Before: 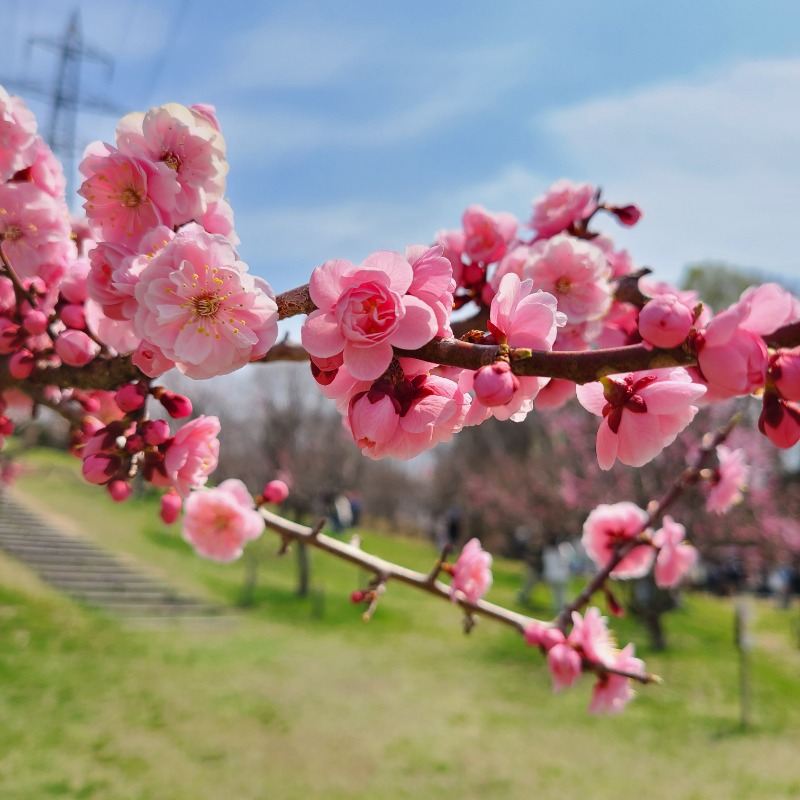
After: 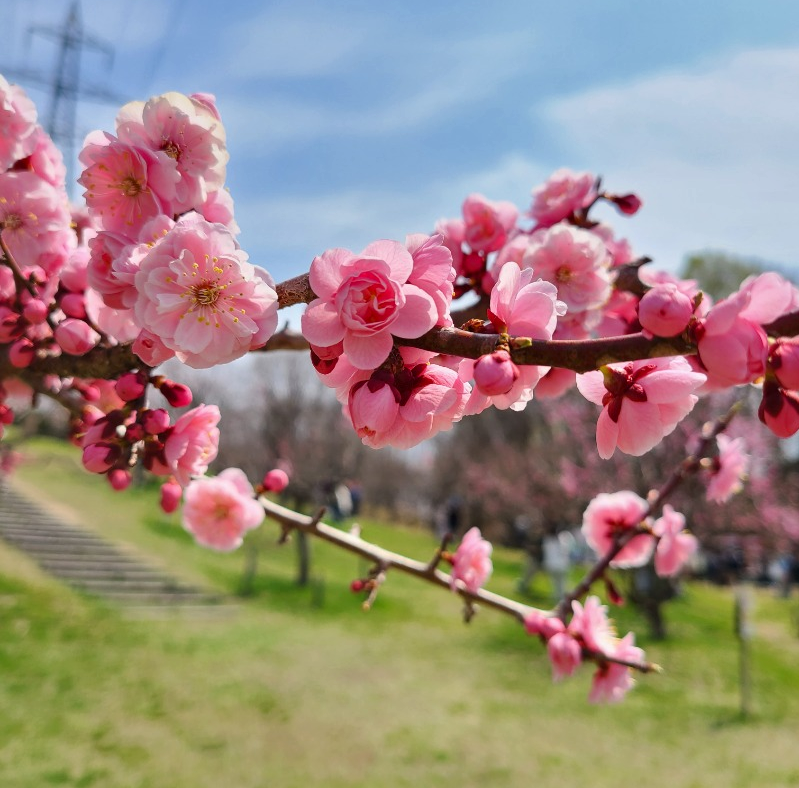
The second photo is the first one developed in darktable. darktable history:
exposure: compensate highlight preservation false
crop: top 1.454%, right 0.085%
local contrast: mode bilateral grid, contrast 21, coarseness 49, detail 120%, midtone range 0.2
